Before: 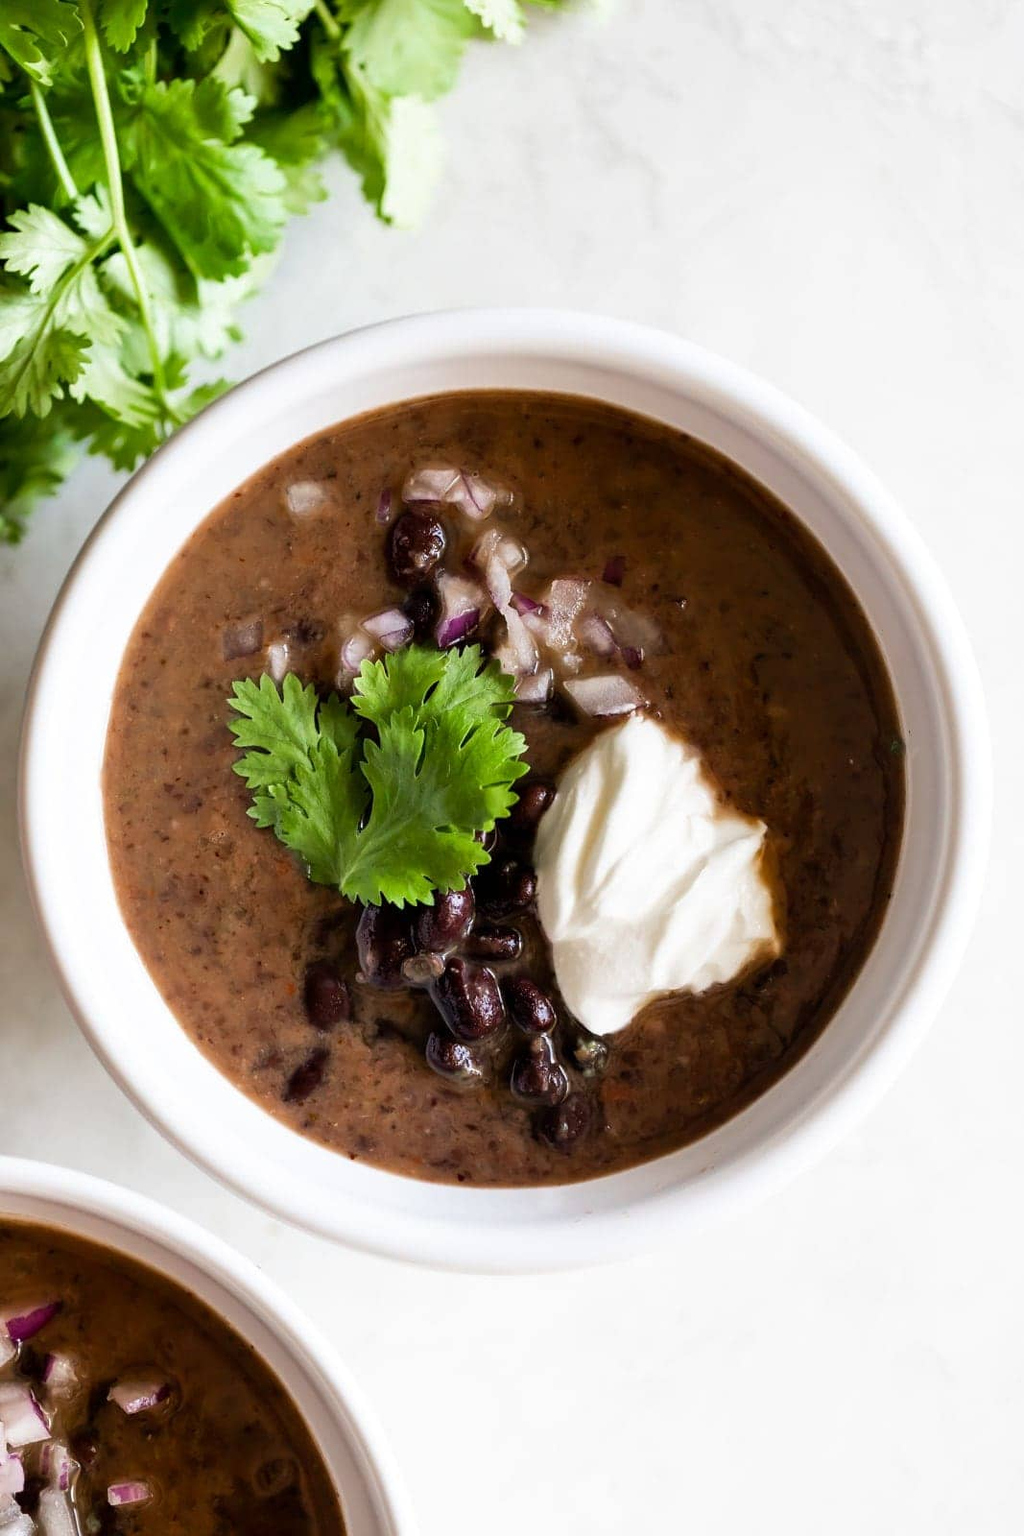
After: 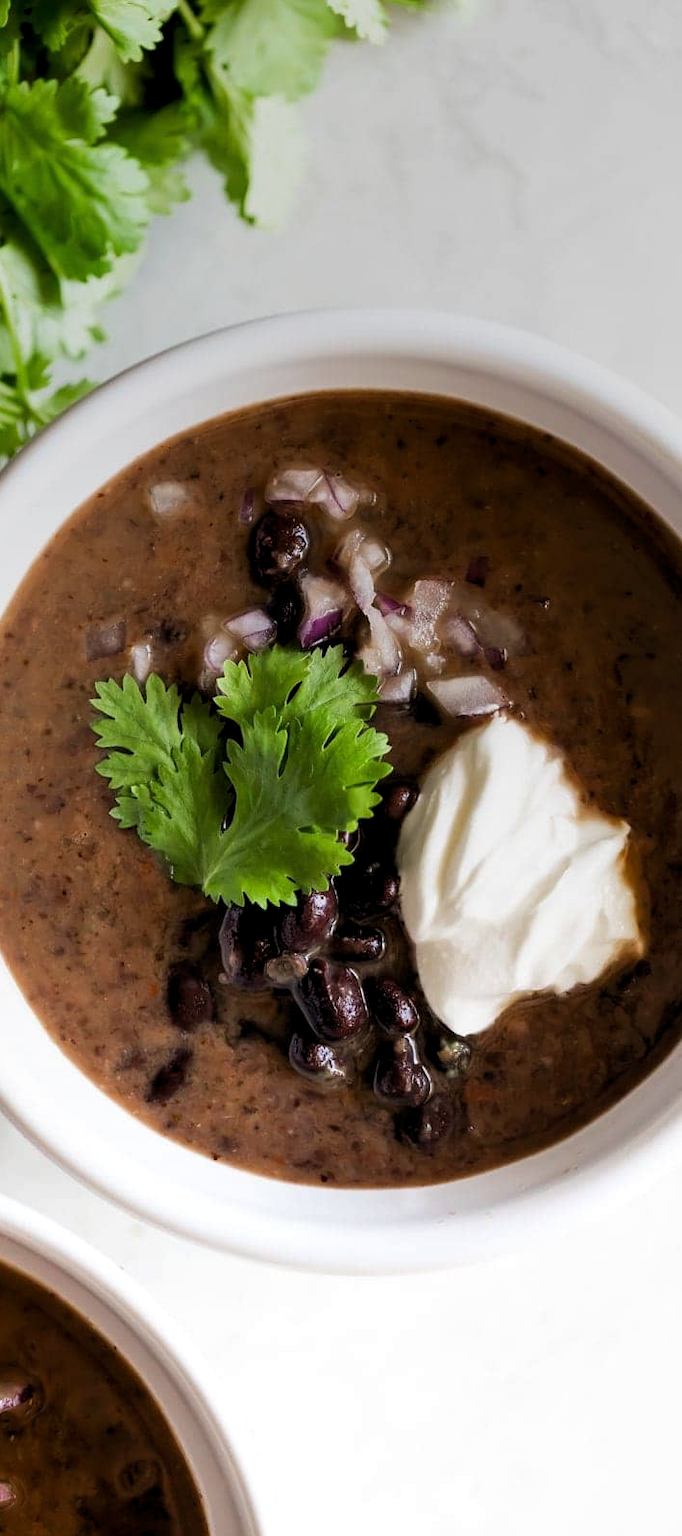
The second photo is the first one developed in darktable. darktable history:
graduated density: on, module defaults
levels: levels [0.026, 0.507, 0.987]
crop and rotate: left 13.409%, right 19.924%
